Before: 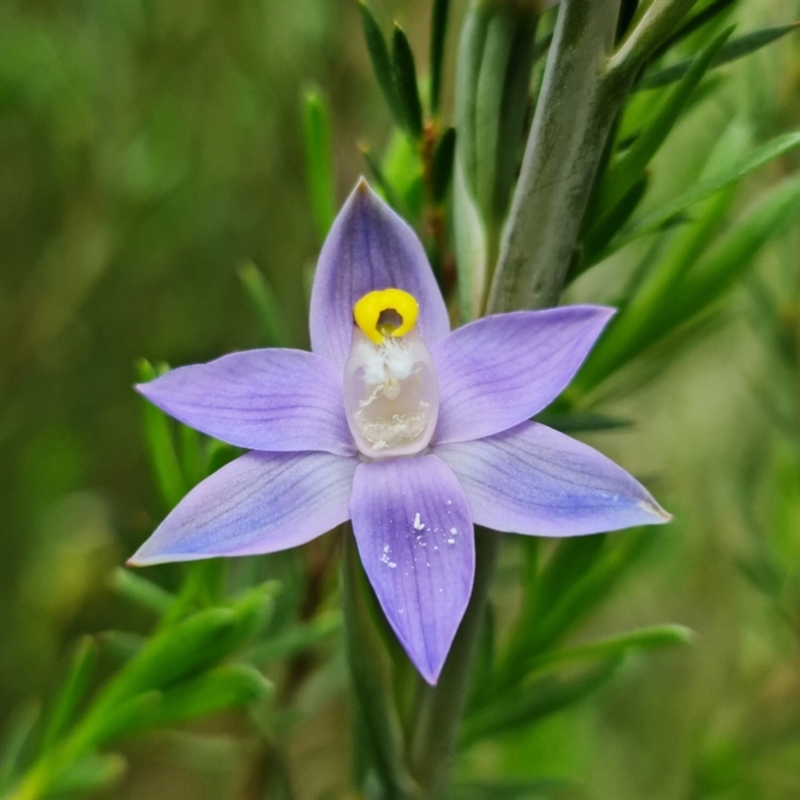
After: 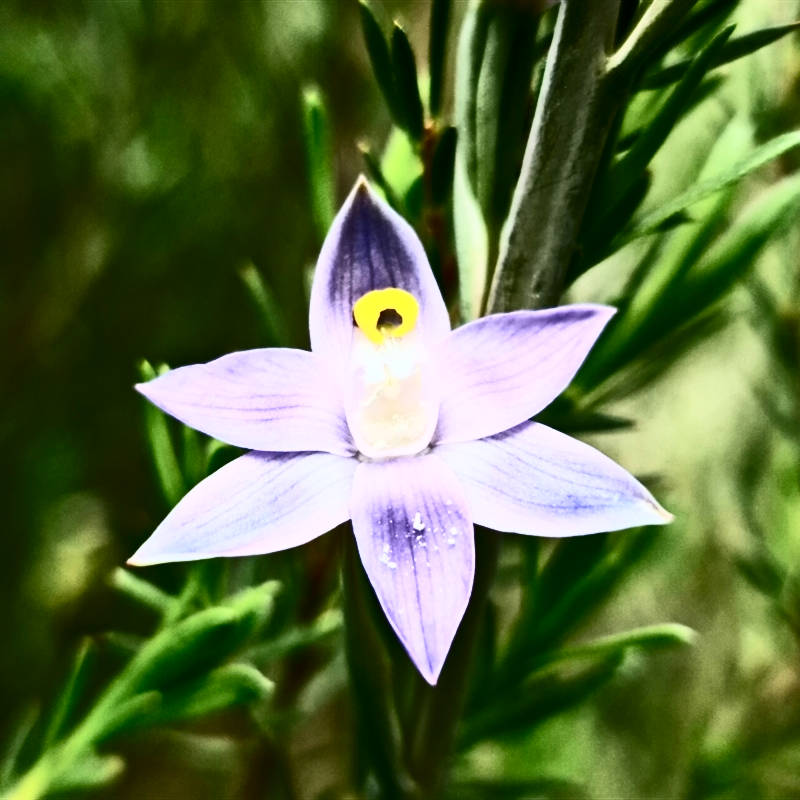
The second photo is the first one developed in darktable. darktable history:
contrast brightness saturation: contrast 0.929, brightness 0.195
